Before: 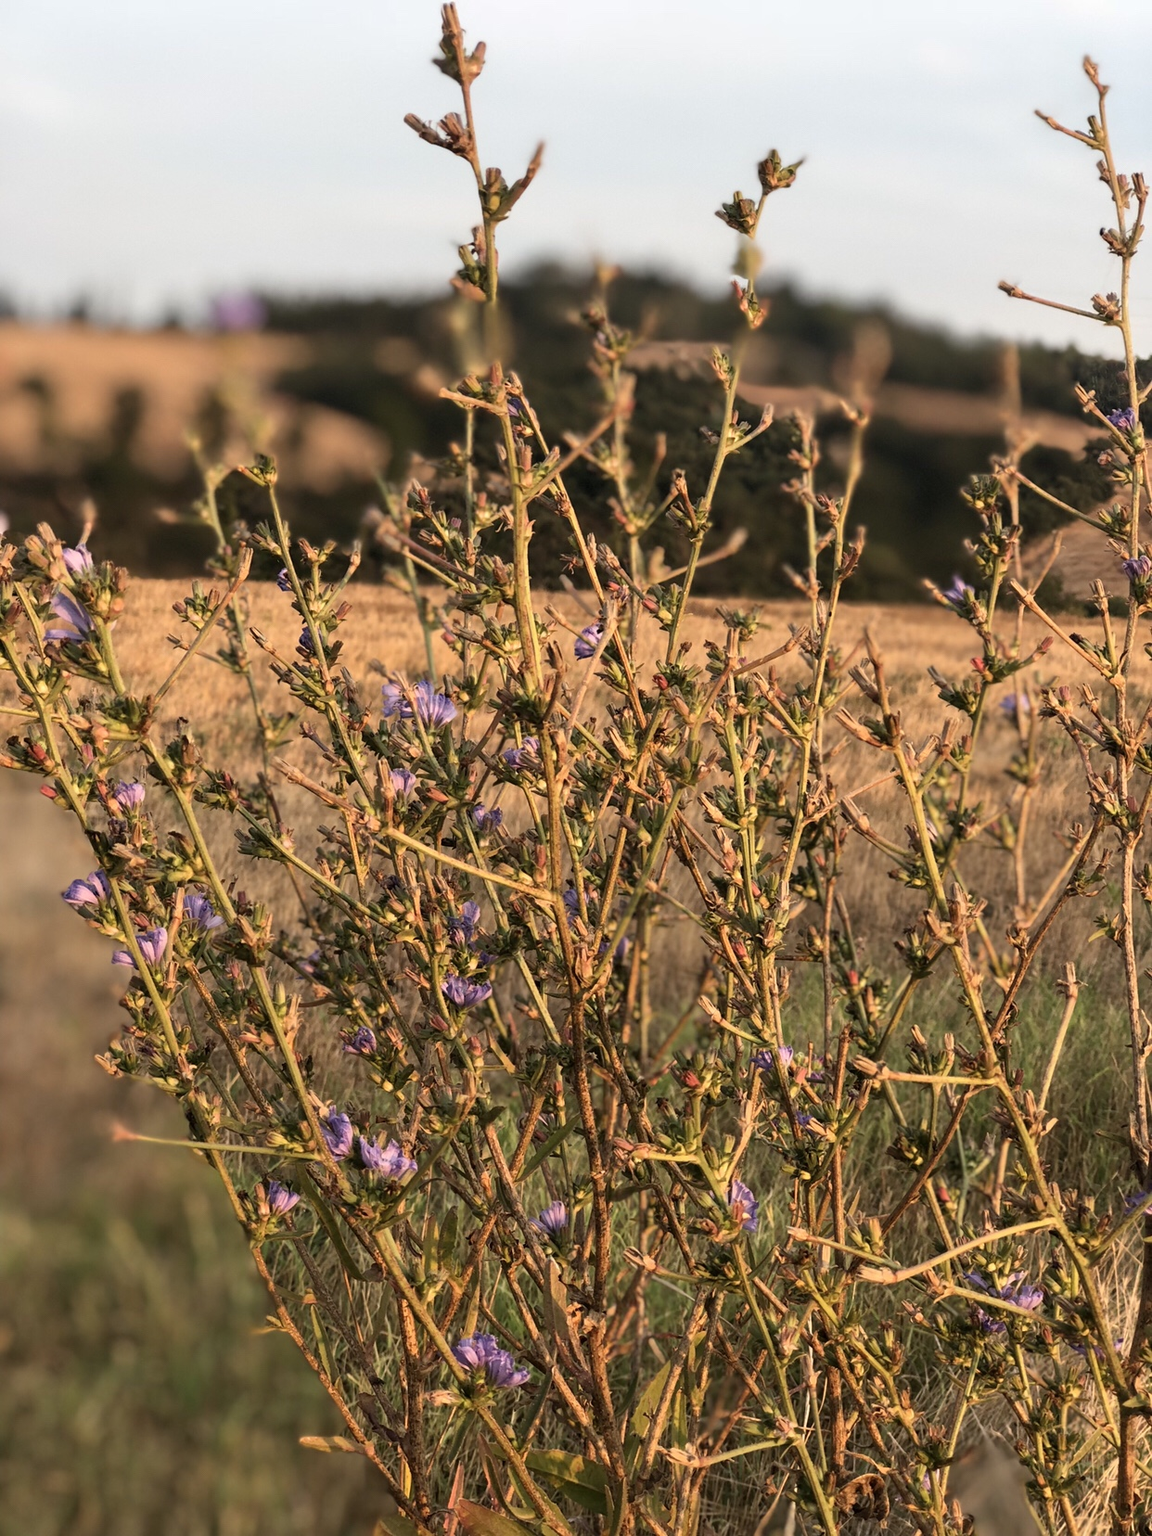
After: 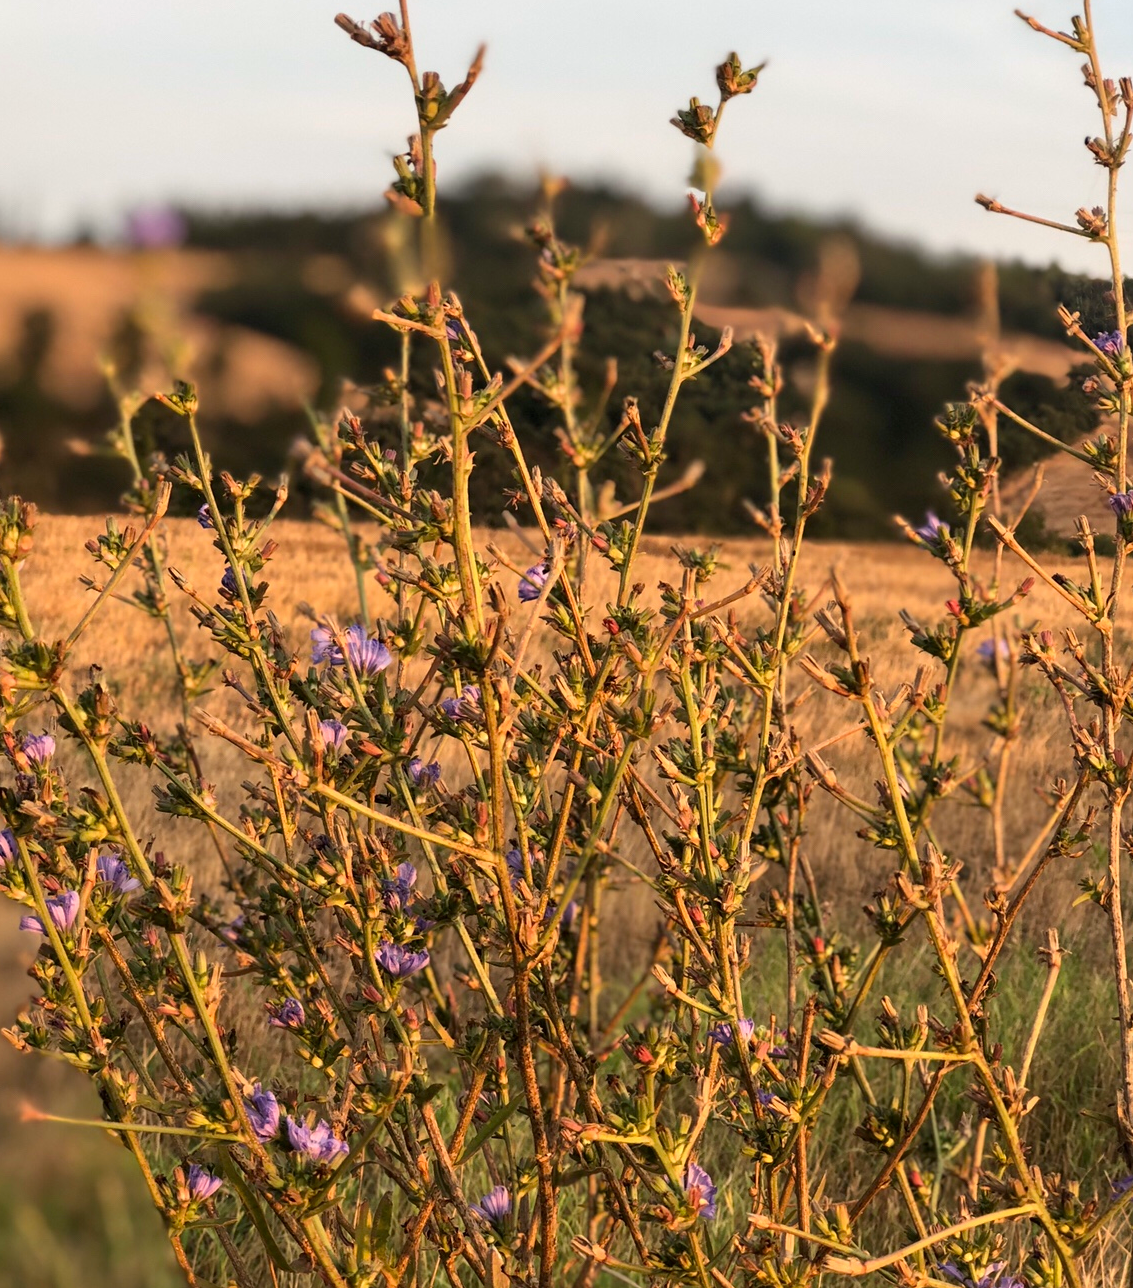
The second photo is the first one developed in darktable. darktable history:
crop: left 8.155%, top 6.611%, bottom 15.385%
local contrast: mode bilateral grid, contrast 100, coarseness 100, detail 108%, midtone range 0.2
color correction: highlights a* 0.816, highlights b* 2.78, saturation 1.1
